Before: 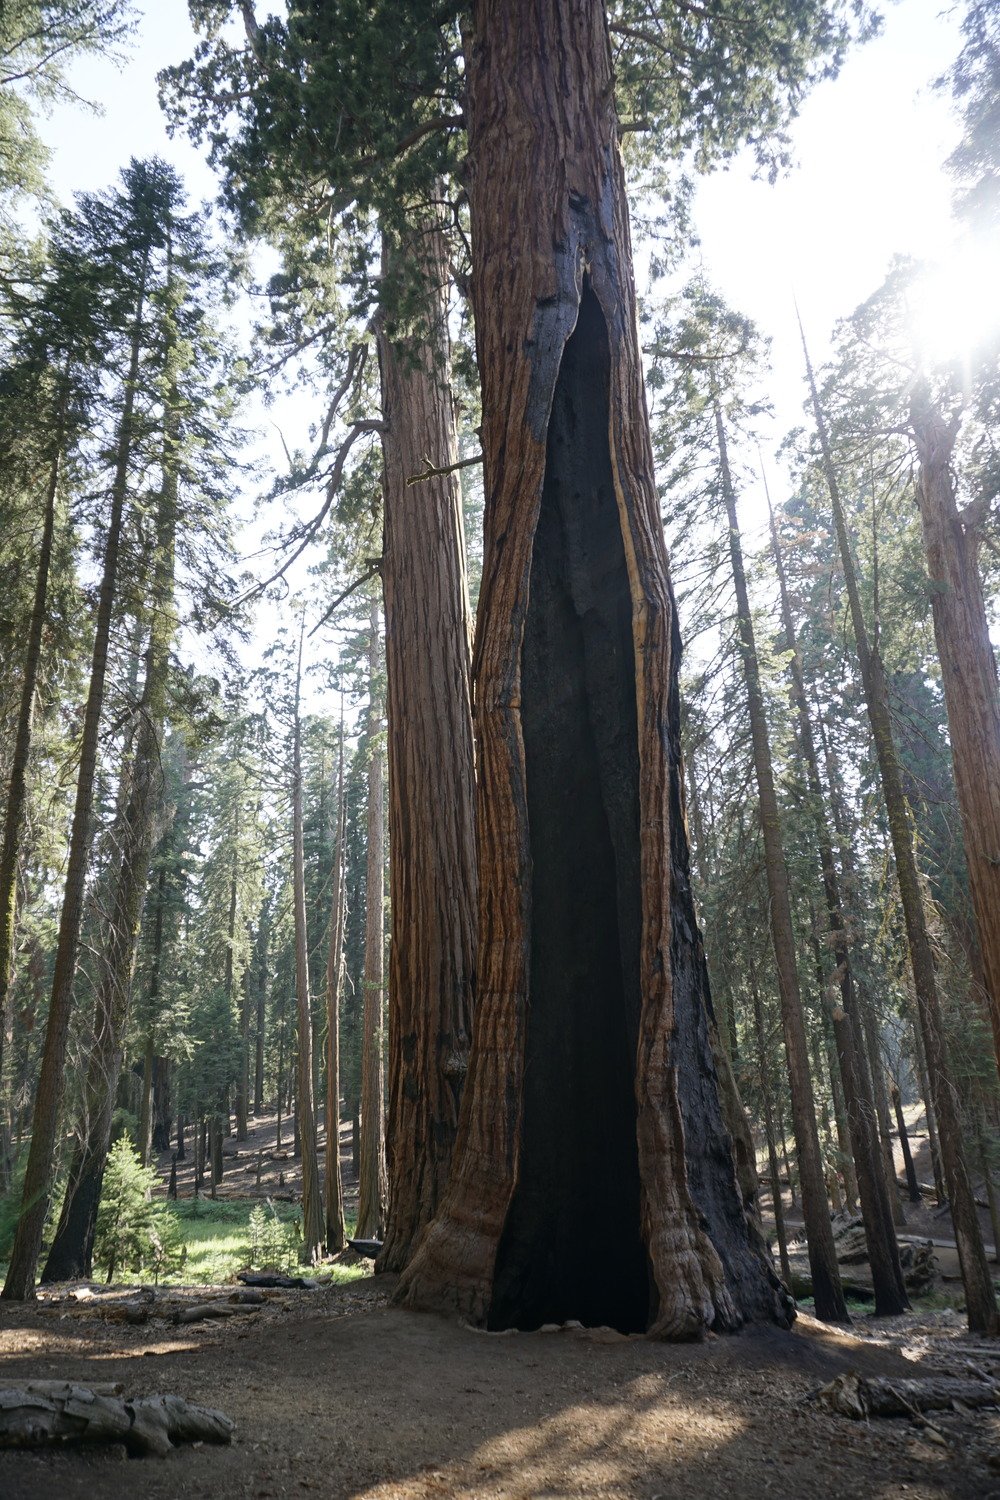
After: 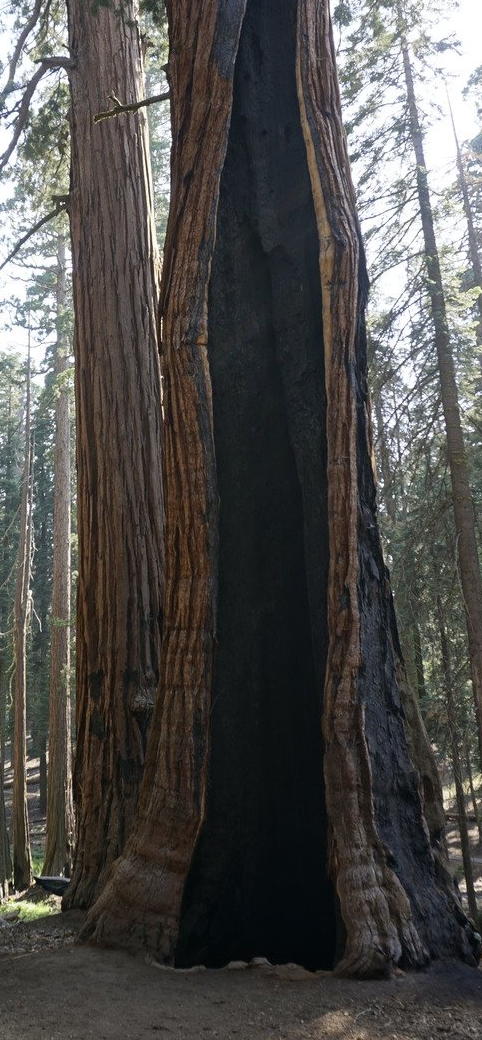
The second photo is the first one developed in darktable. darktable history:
crop: left 31.344%, top 24.259%, right 20.373%, bottom 6.359%
